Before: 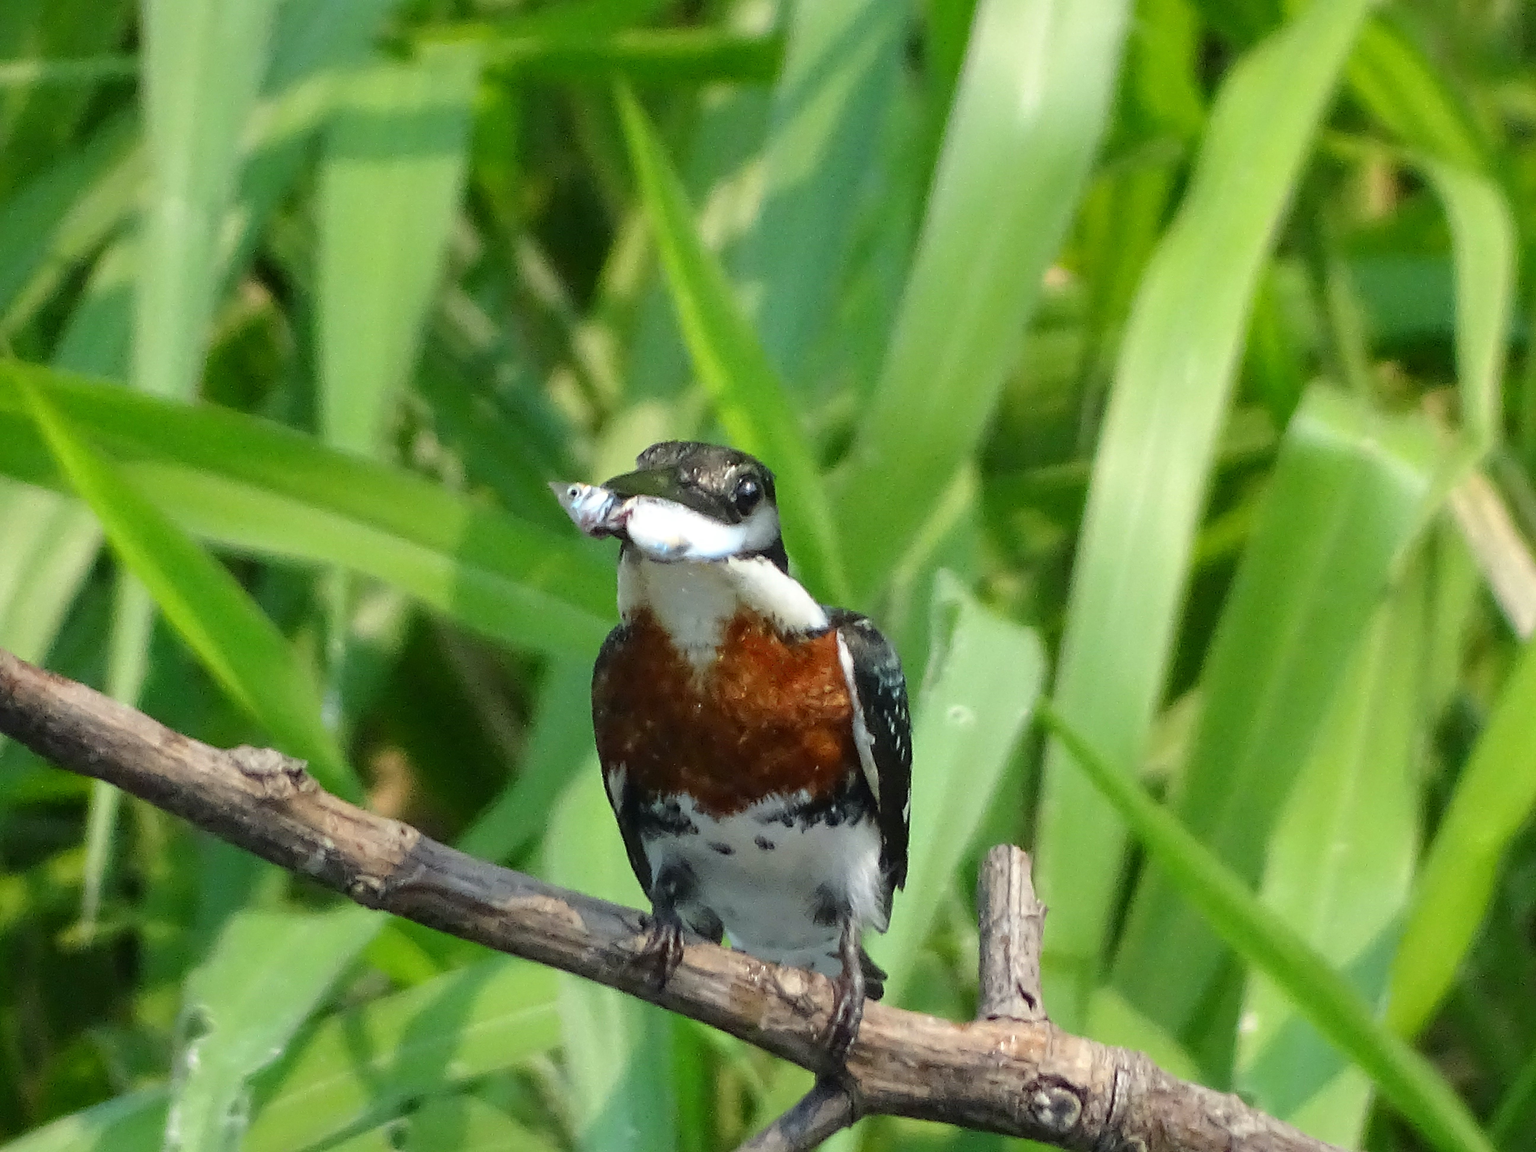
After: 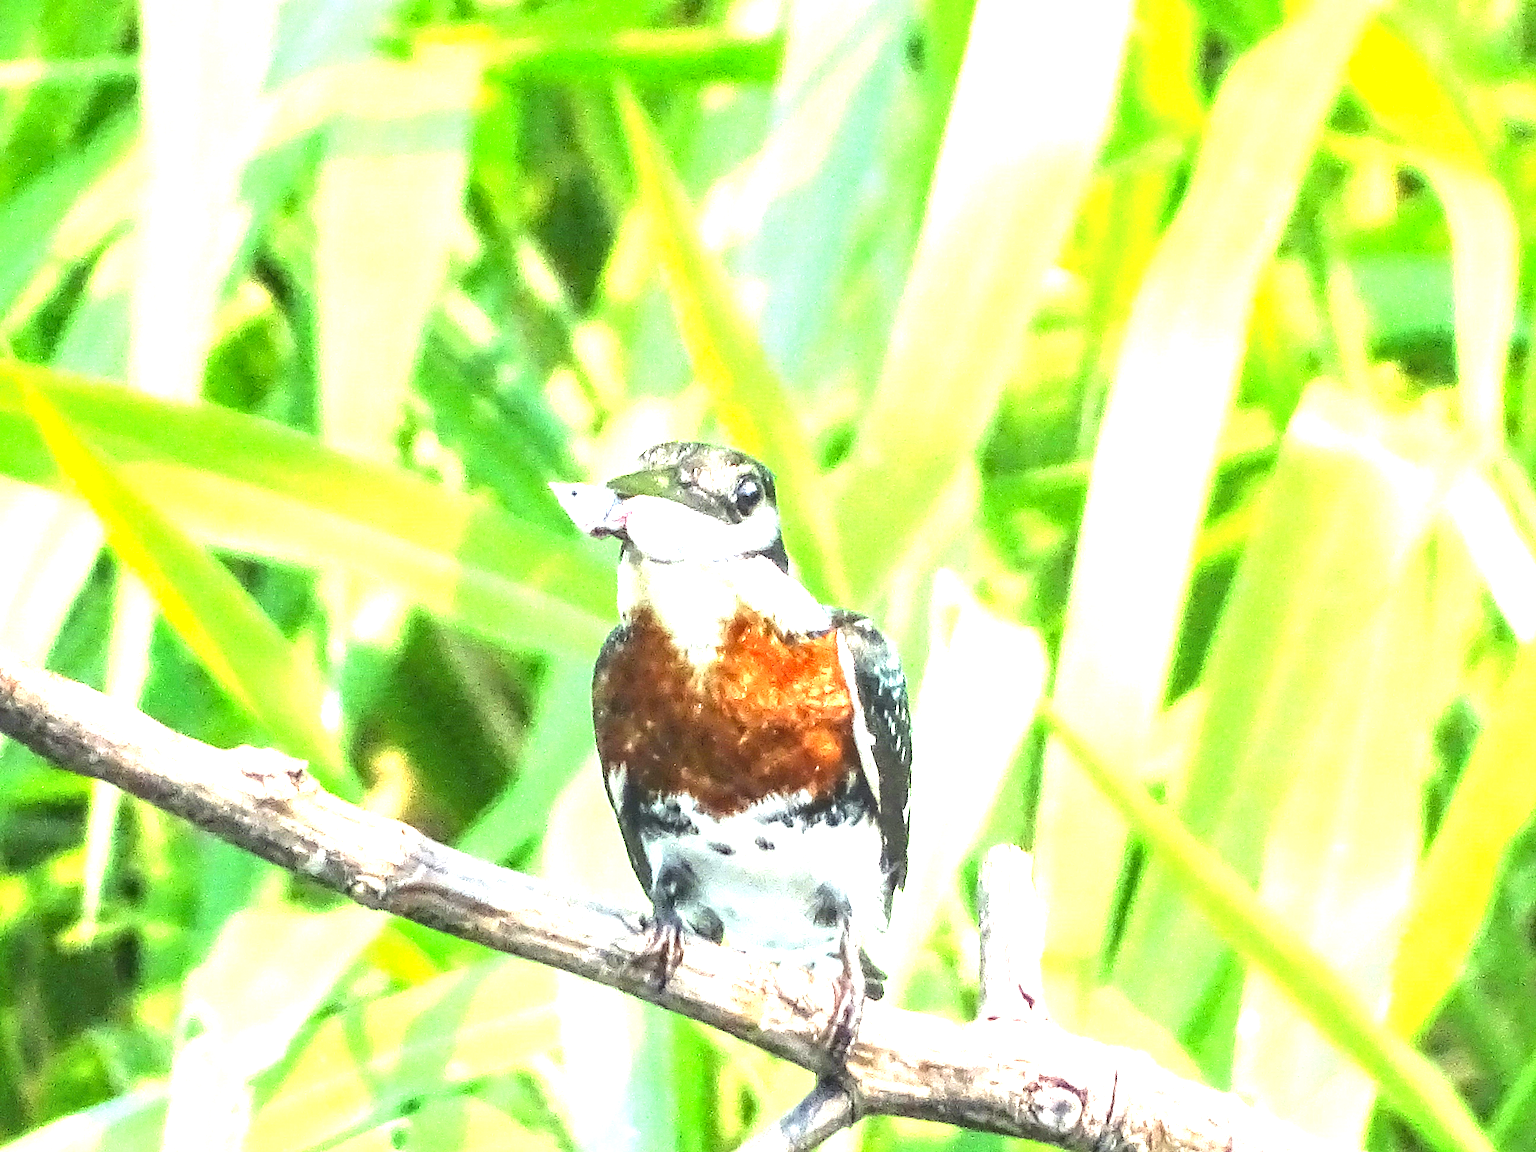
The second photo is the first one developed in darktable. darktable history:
exposure: black level correction 0, exposure 1.386 EV, compensate exposure bias true, compensate highlight preservation false
tone equalizer: -8 EV -0.433 EV, -7 EV -0.373 EV, -6 EV -0.371 EV, -5 EV -0.259 EV, -3 EV 0.253 EV, -2 EV 0.361 EV, -1 EV 0.396 EV, +0 EV 0.43 EV, mask exposure compensation -0.5 EV
local contrast: on, module defaults
levels: levels [0, 0.394, 0.787]
